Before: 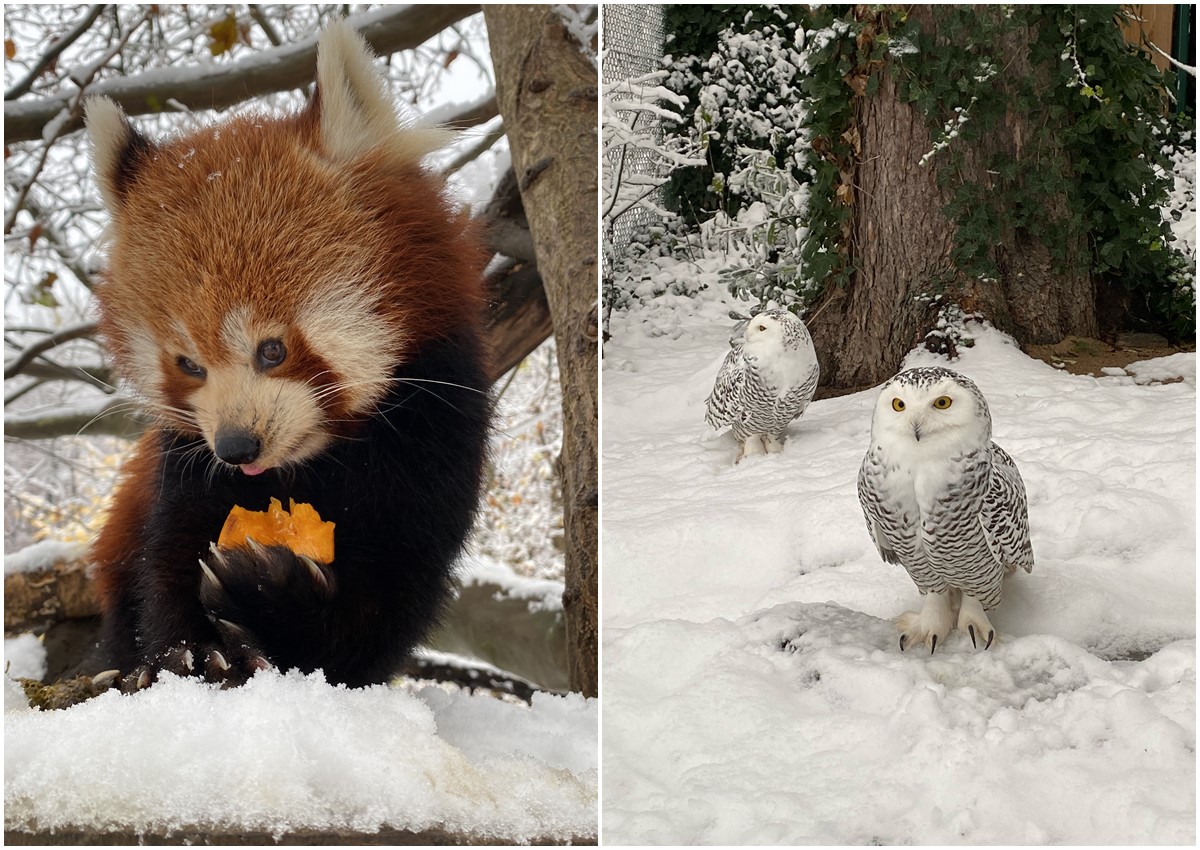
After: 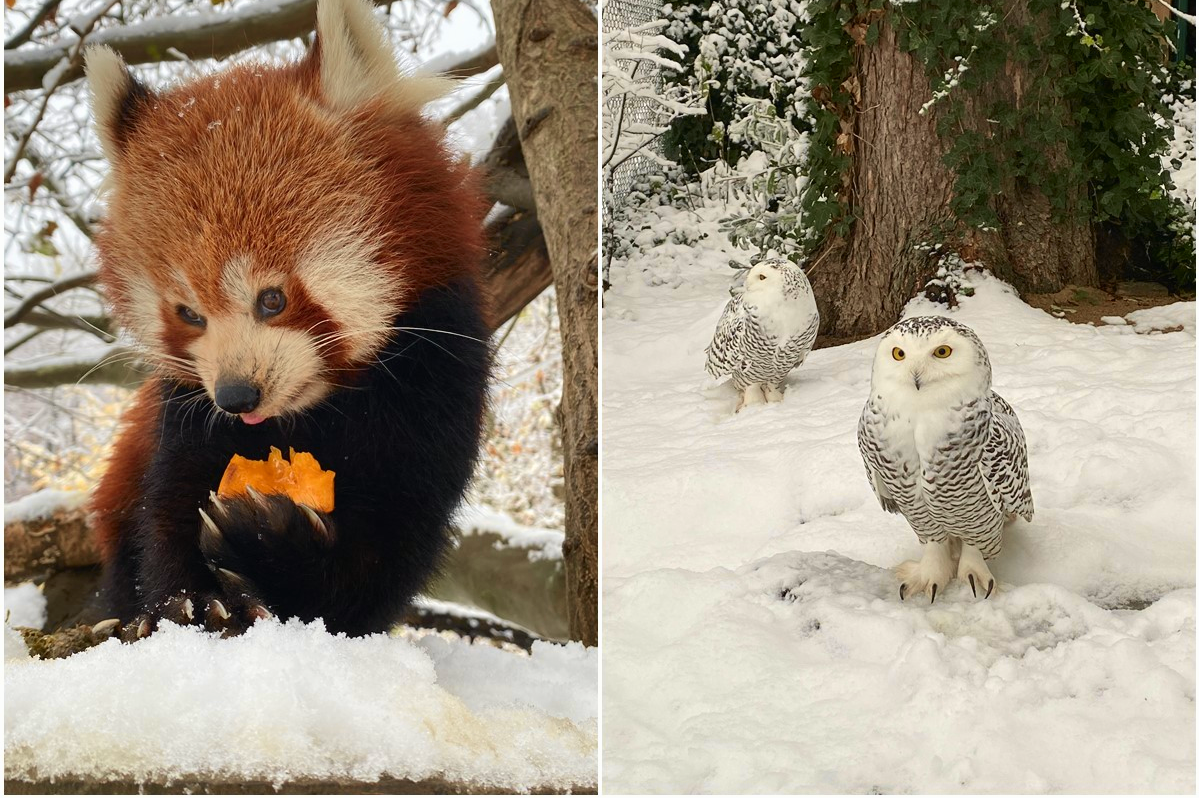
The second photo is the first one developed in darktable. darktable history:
exposure: exposure 0.372 EV, compensate exposure bias true, compensate highlight preservation false
crop and rotate: top 6.067%
tone curve: curves: ch0 [(0, 0.014) (0.036, 0.047) (0.15, 0.156) (0.27, 0.258) (0.511, 0.506) (0.761, 0.741) (1, 0.919)]; ch1 [(0, 0) (0.179, 0.173) (0.322, 0.32) (0.429, 0.431) (0.502, 0.5) (0.519, 0.522) (0.562, 0.575) (0.631, 0.65) (0.72, 0.692) (1, 1)]; ch2 [(0, 0) (0.29, 0.295) (0.404, 0.436) (0.497, 0.498) (0.533, 0.556) (0.599, 0.607) (0.696, 0.707) (1, 1)], color space Lab, independent channels, preserve colors none
